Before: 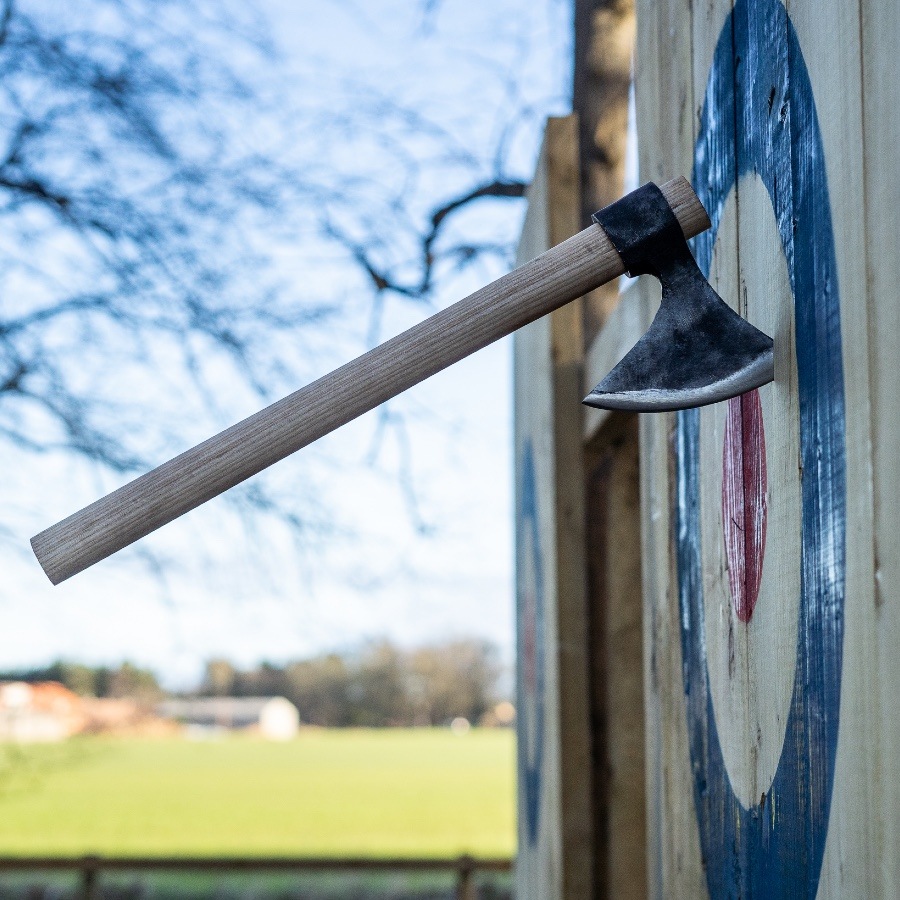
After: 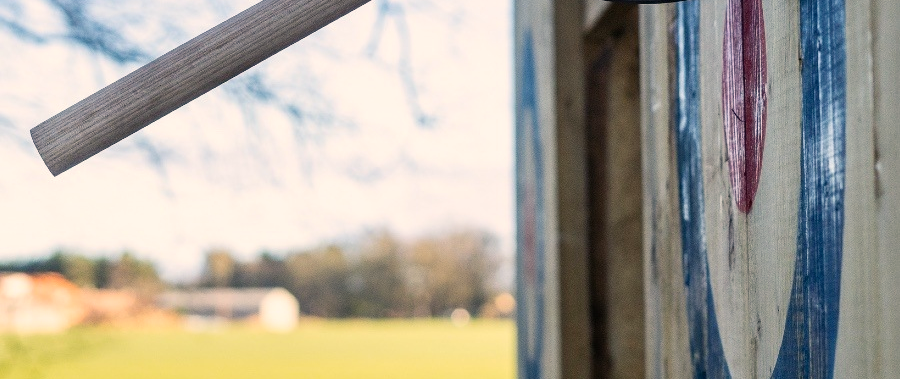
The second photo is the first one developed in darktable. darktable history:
color balance rgb: highlights gain › chroma 3.612%, highlights gain › hue 59.28°, perceptual saturation grading › global saturation 10.116%
crop: top 45.542%, bottom 12.256%
